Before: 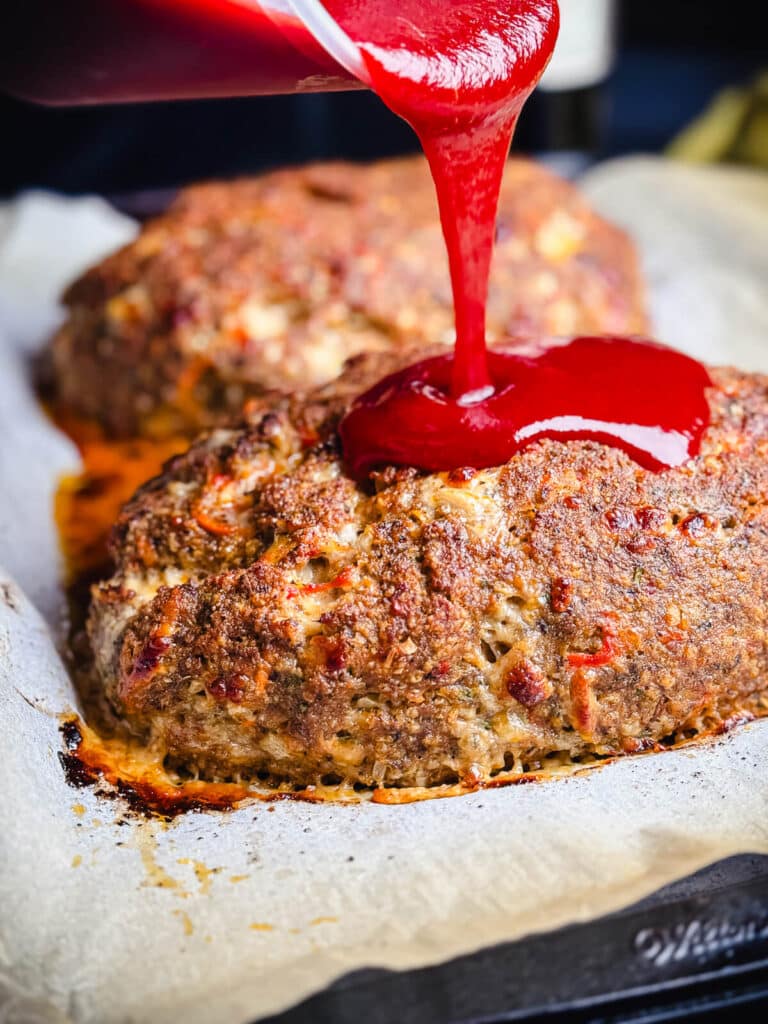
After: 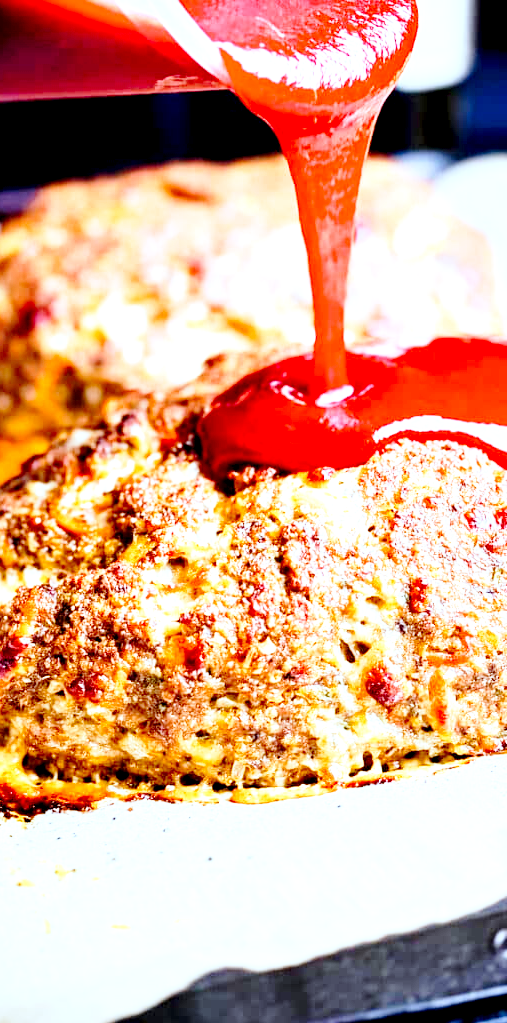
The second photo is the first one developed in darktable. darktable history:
color correction: highlights a* -4.18, highlights b* -10.81
base curve: curves: ch0 [(0, 0) (0.028, 0.03) (0.121, 0.232) (0.46, 0.748) (0.859, 0.968) (1, 1)], preserve colors none
exposure: black level correction 0.011, exposure 1.088 EV, compensate exposure bias true, compensate highlight preservation false
local contrast: mode bilateral grid, contrast 15, coarseness 36, detail 105%, midtone range 0.2
crop and rotate: left 18.442%, right 15.508%
